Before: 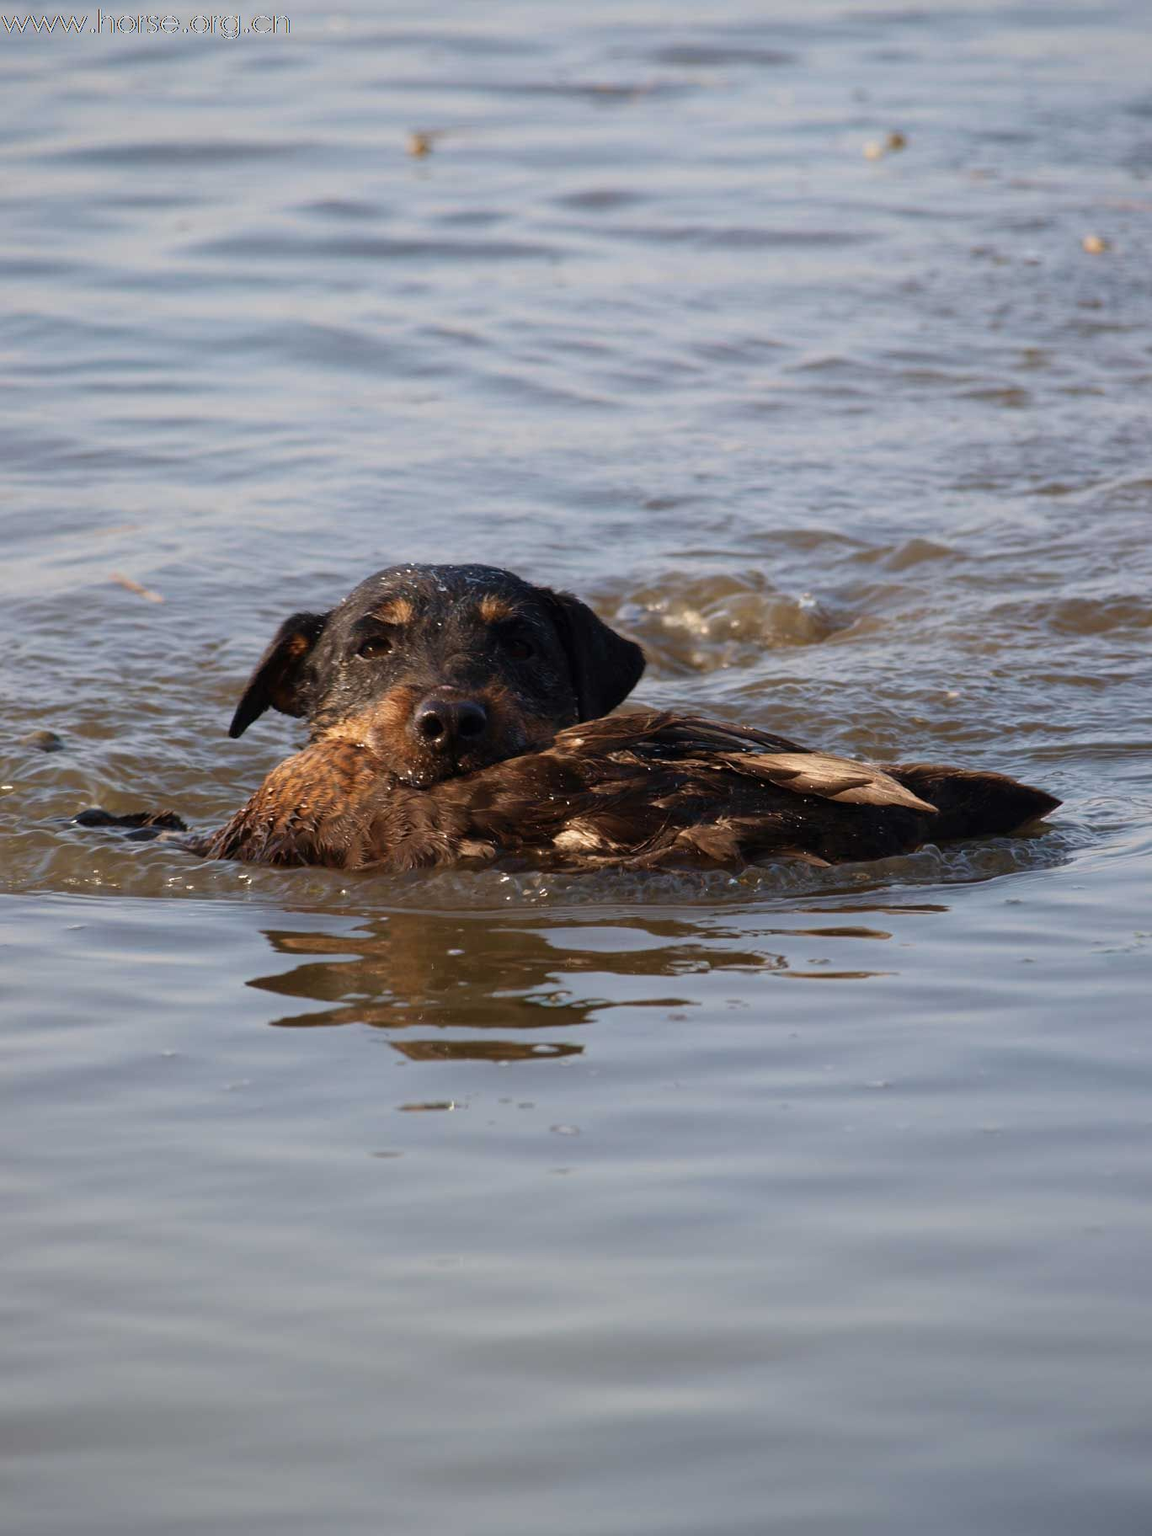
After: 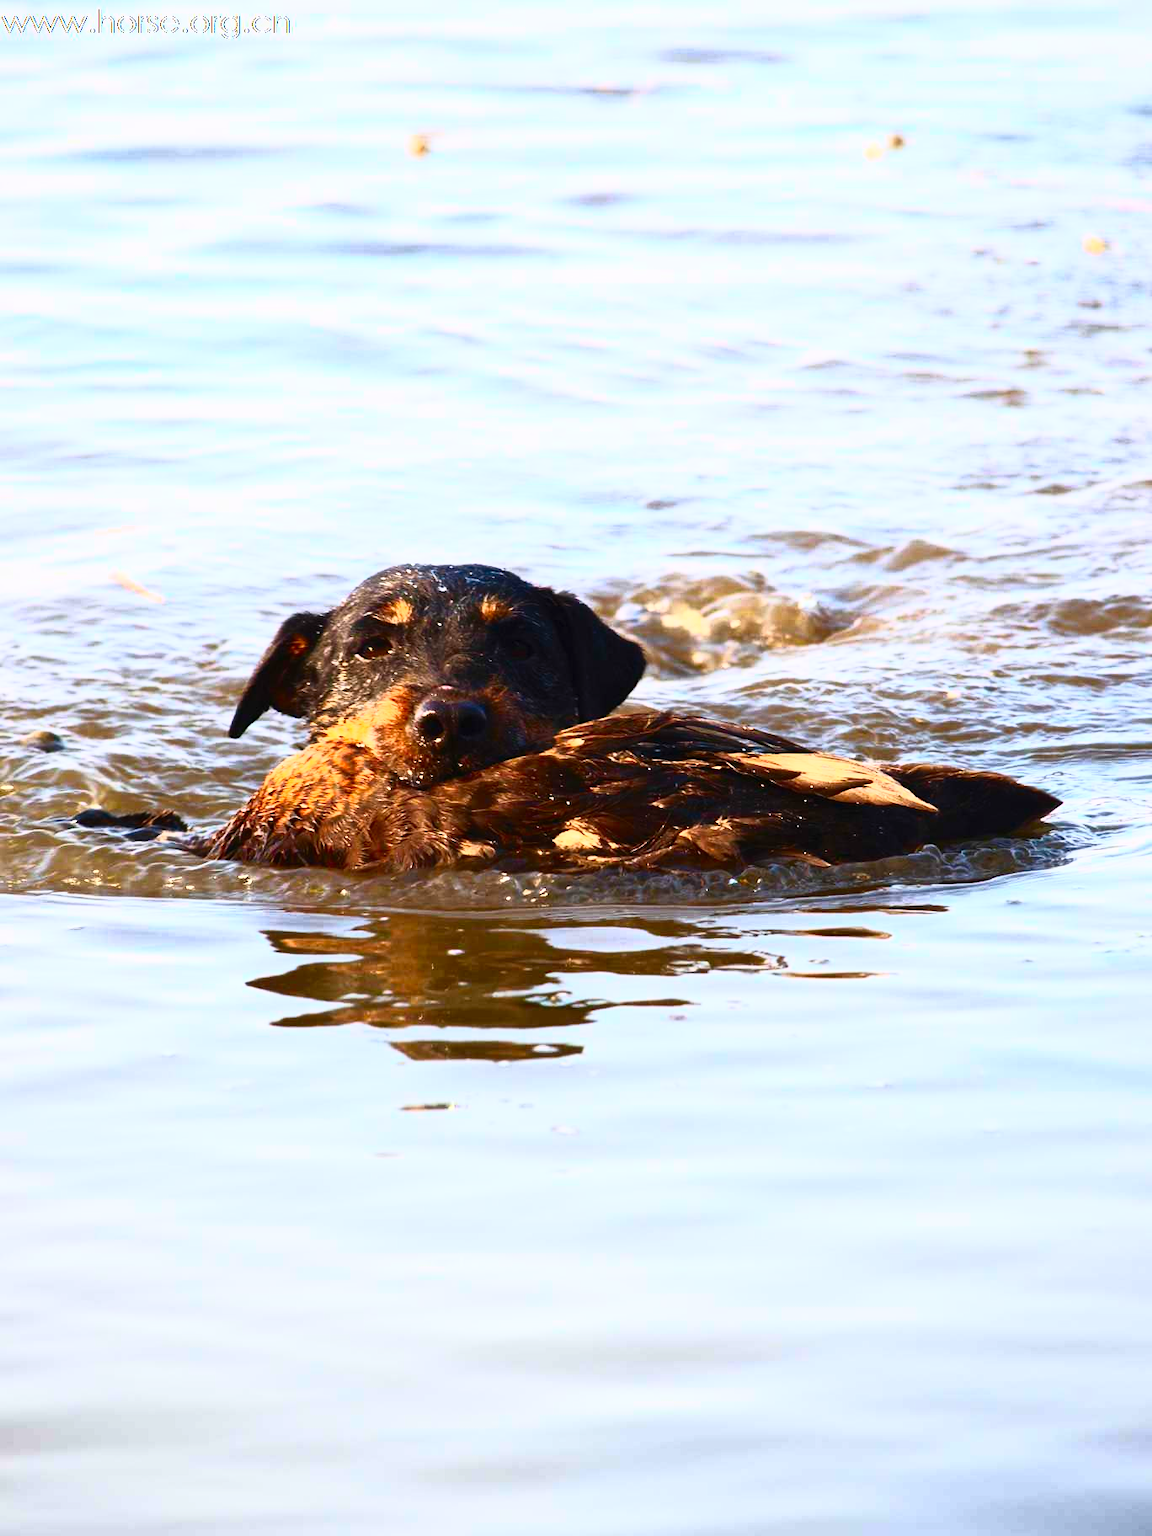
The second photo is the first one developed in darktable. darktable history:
fill light: exposure -2 EV, width 8.6
contrast brightness saturation: contrast 1, brightness 1, saturation 1
